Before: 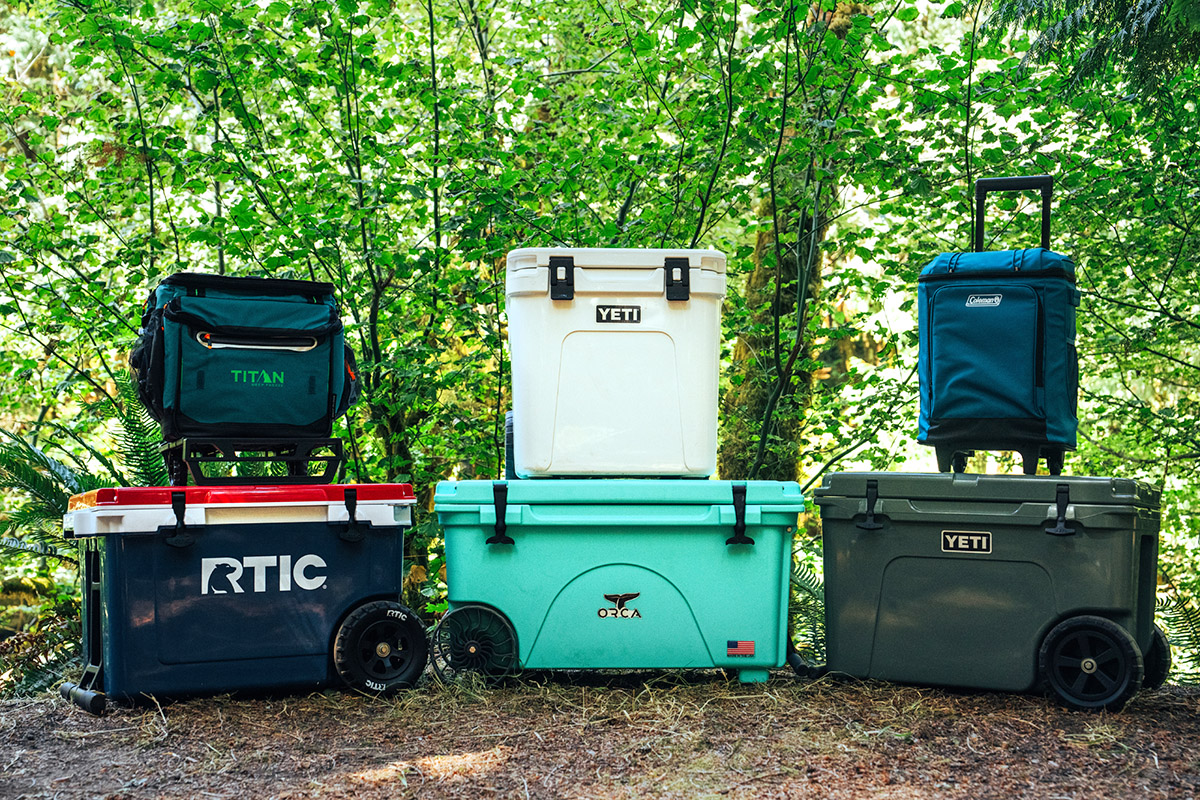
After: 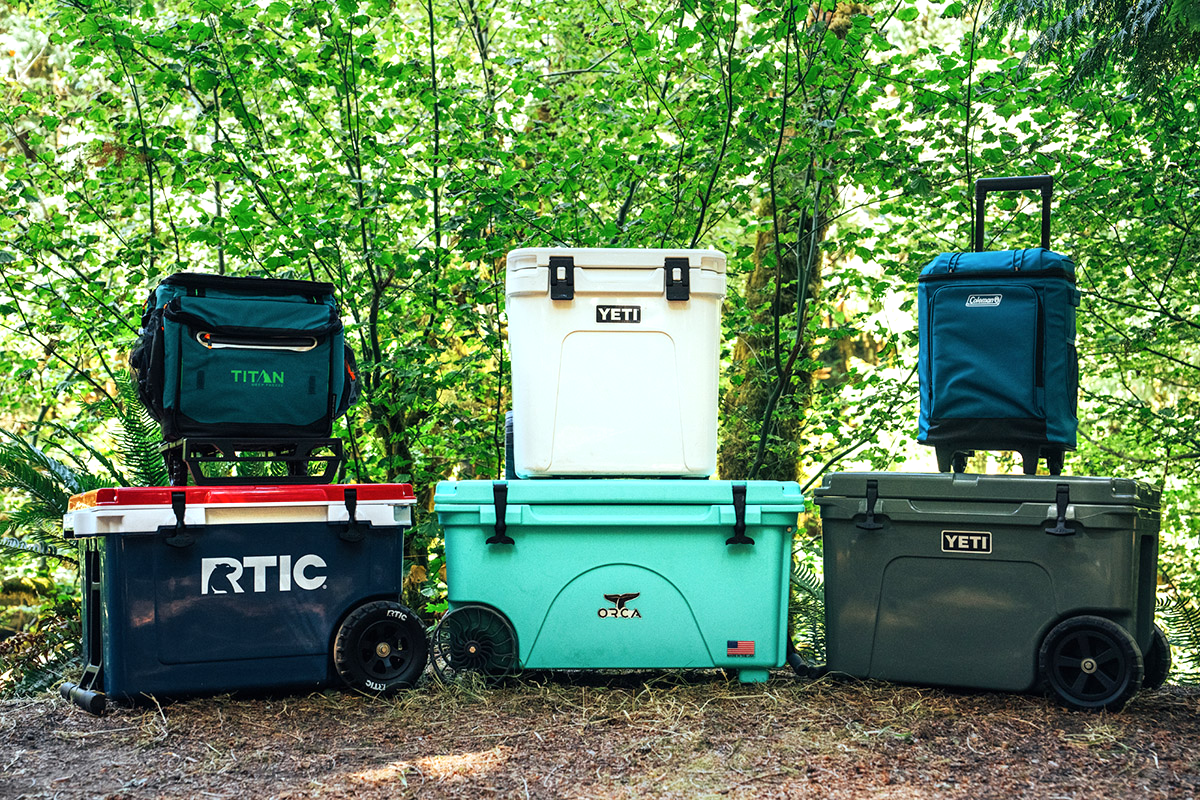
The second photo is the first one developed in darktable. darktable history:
shadows and highlights: shadows -12.19, white point adjustment 4.17, highlights 26.35
